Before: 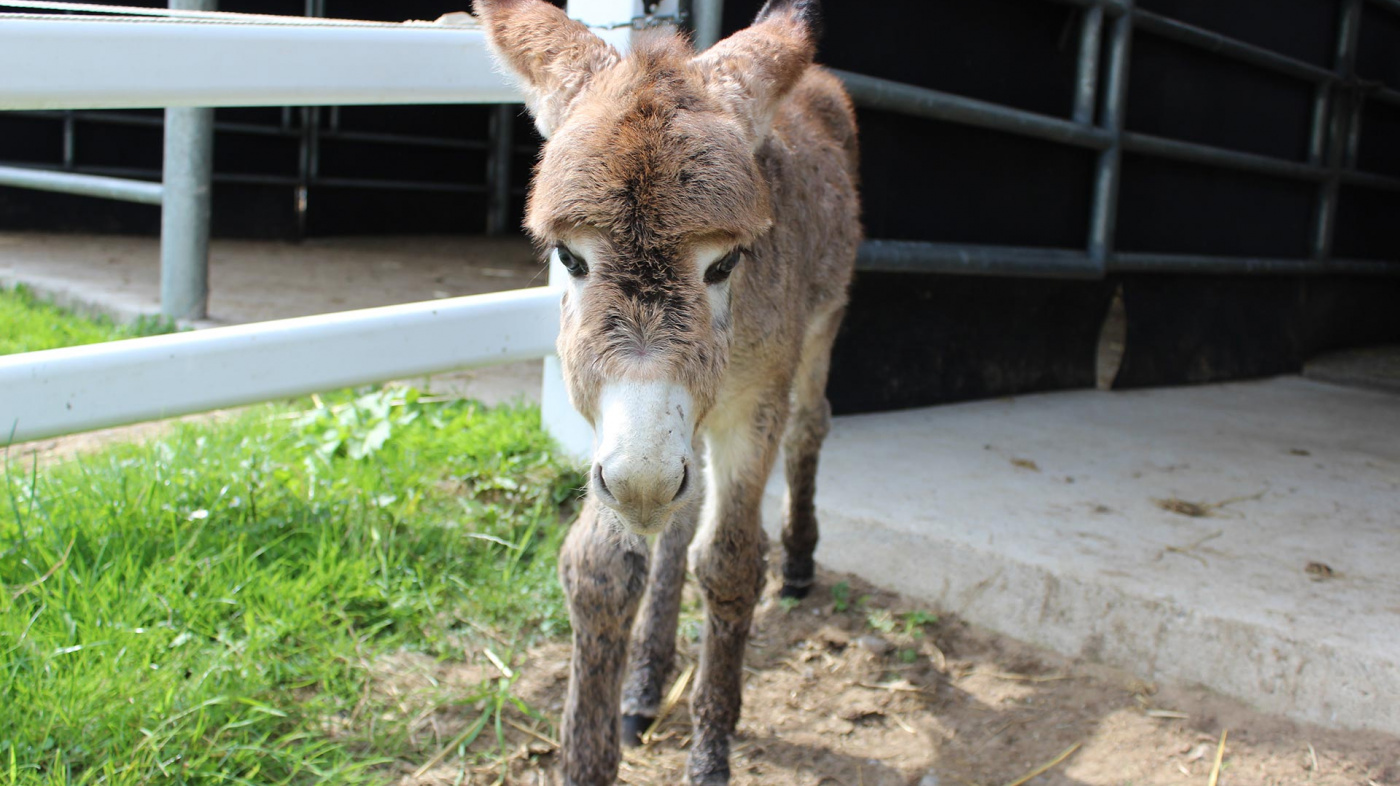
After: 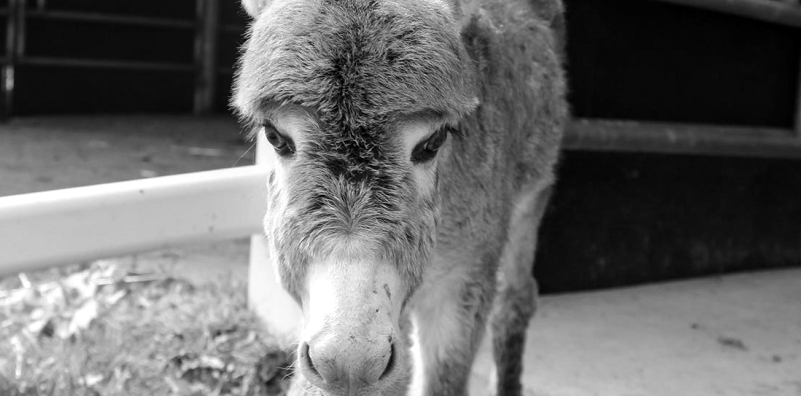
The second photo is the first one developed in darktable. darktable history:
crop: left 20.932%, top 15.471%, right 21.848%, bottom 34.081%
monochrome: a 16.01, b -2.65, highlights 0.52
local contrast: on, module defaults
